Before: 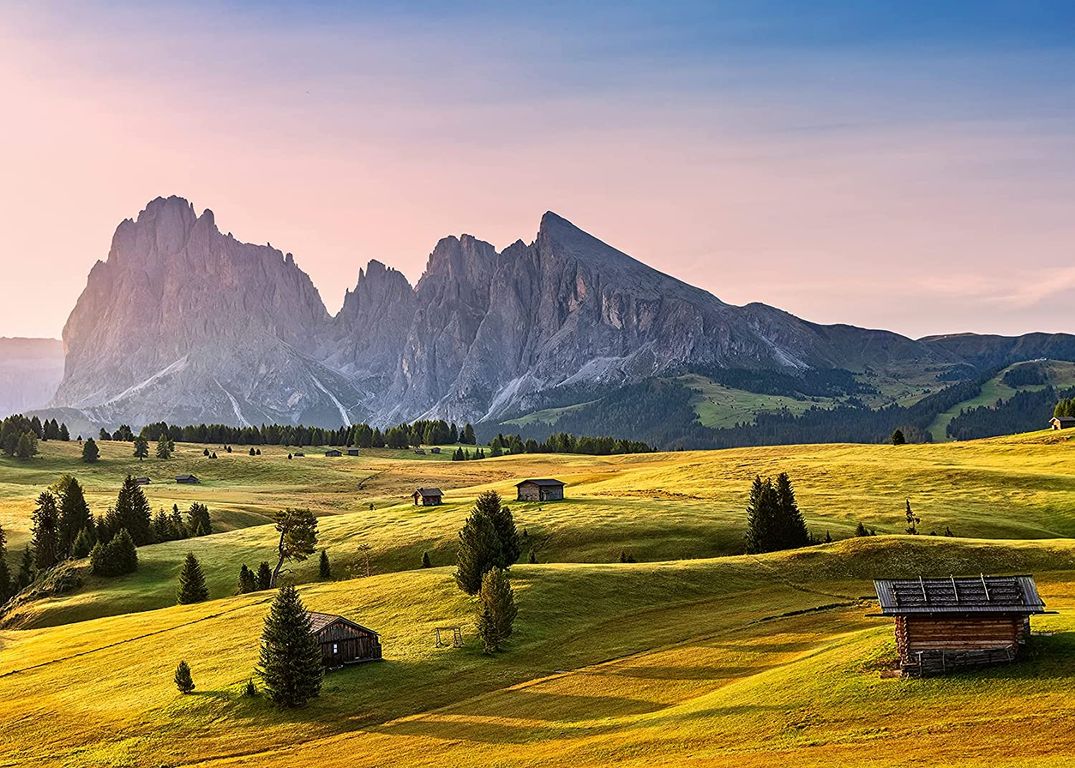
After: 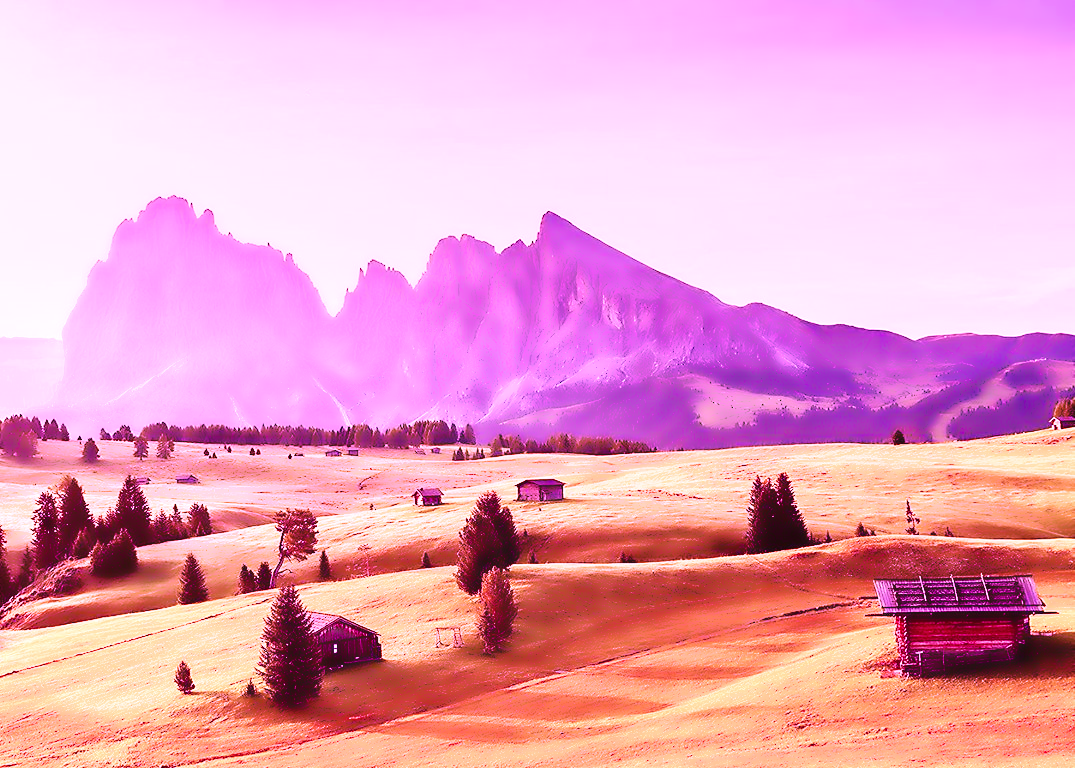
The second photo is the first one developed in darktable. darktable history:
base curve: curves: ch0 [(0, 0) (0.032, 0.025) (0.121, 0.166) (0.206, 0.329) (0.605, 0.79) (1, 1)], preserve colors none
lowpass: radius 4, soften with bilateral filter, unbound 0
rgb levels: mode RGB, independent channels, levels [[0, 0.474, 1], [0, 0.5, 1], [0, 0.5, 1]]
color calibration: illuminant custom, x 0.261, y 0.521, temperature 7054.11 K
exposure: black level correction 0, exposure 1 EV, compensate exposure bias true, compensate highlight preservation false
